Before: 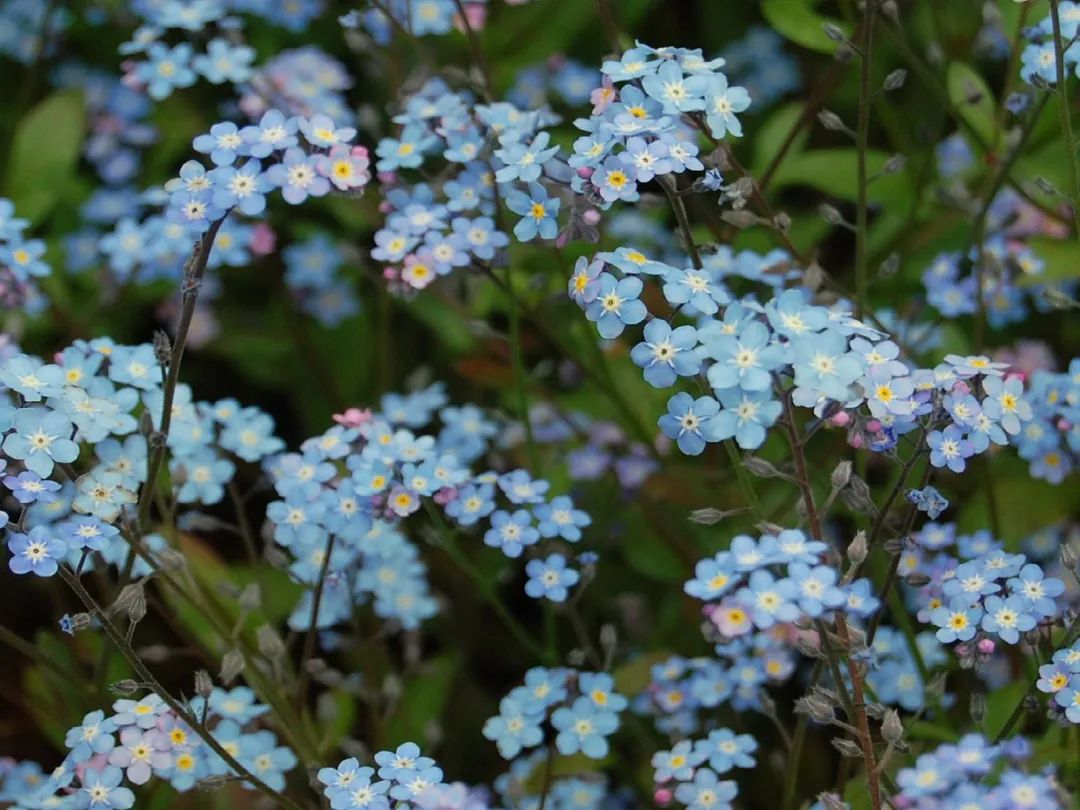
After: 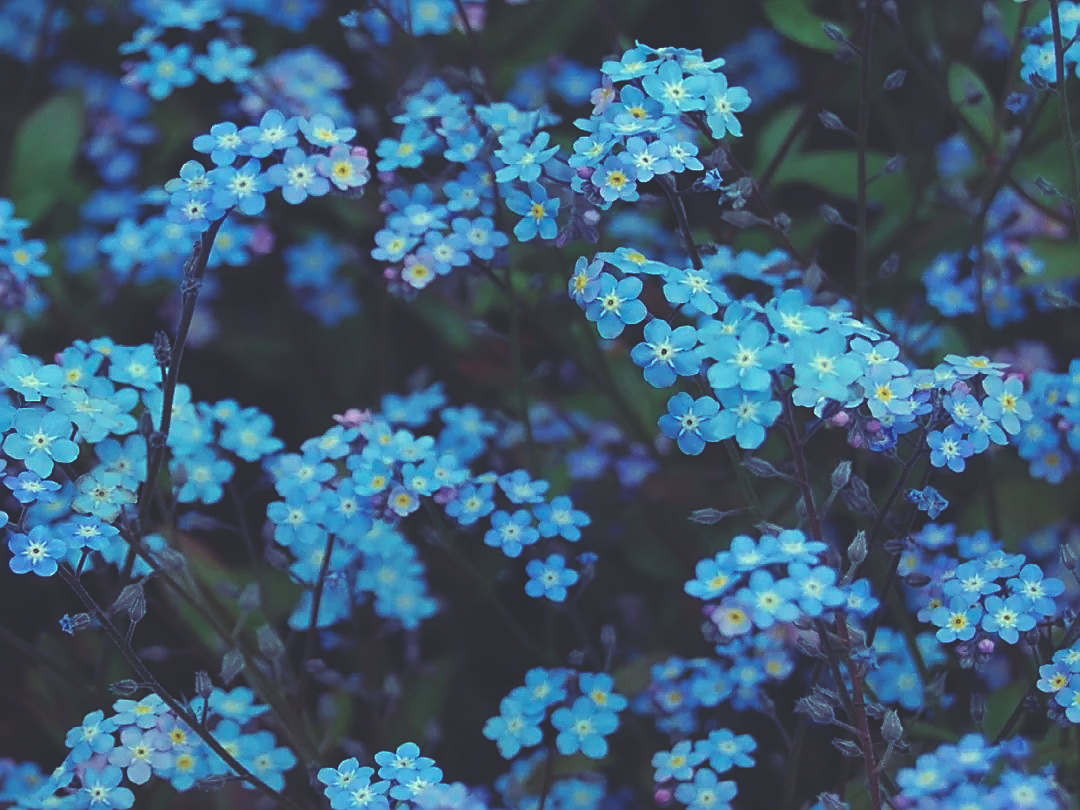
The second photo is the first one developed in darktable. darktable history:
sharpen: on, module defaults
rgb curve: curves: ch0 [(0, 0.186) (0.314, 0.284) (0.576, 0.466) (0.805, 0.691) (0.936, 0.886)]; ch1 [(0, 0.186) (0.314, 0.284) (0.581, 0.534) (0.771, 0.746) (0.936, 0.958)]; ch2 [(0, 0.216) (0.275, 0.39) (1, 1)], mode RGB, independent channels, compensate middle gray true, preserve colors none
